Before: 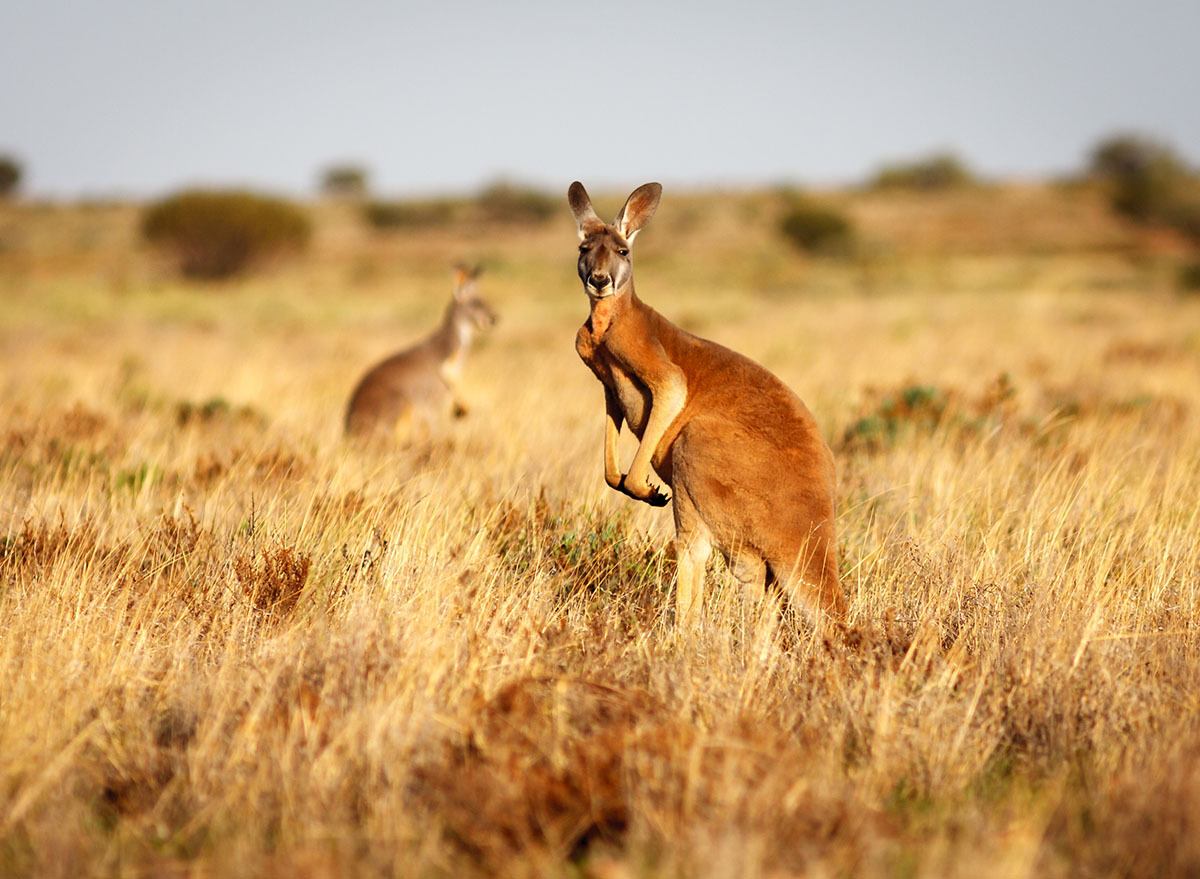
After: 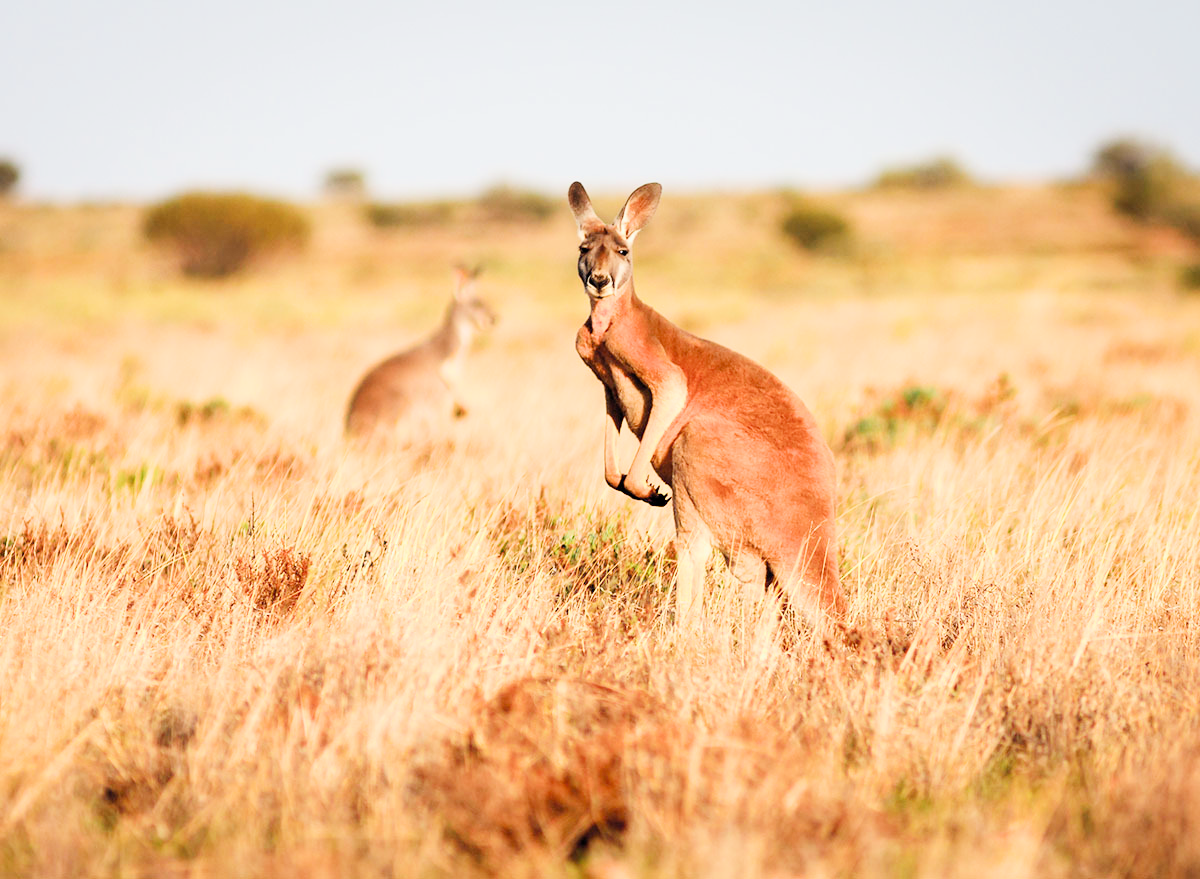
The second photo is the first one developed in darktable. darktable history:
exposure: black level correction 0, exposure 1.5 EV, compensate exposure bias true, compensate highlight preservation false
filmic rgb: black relative exposure -7.65 EV, white relative exposure 4.56 EV, hardness 3.61, contrast 1.05
